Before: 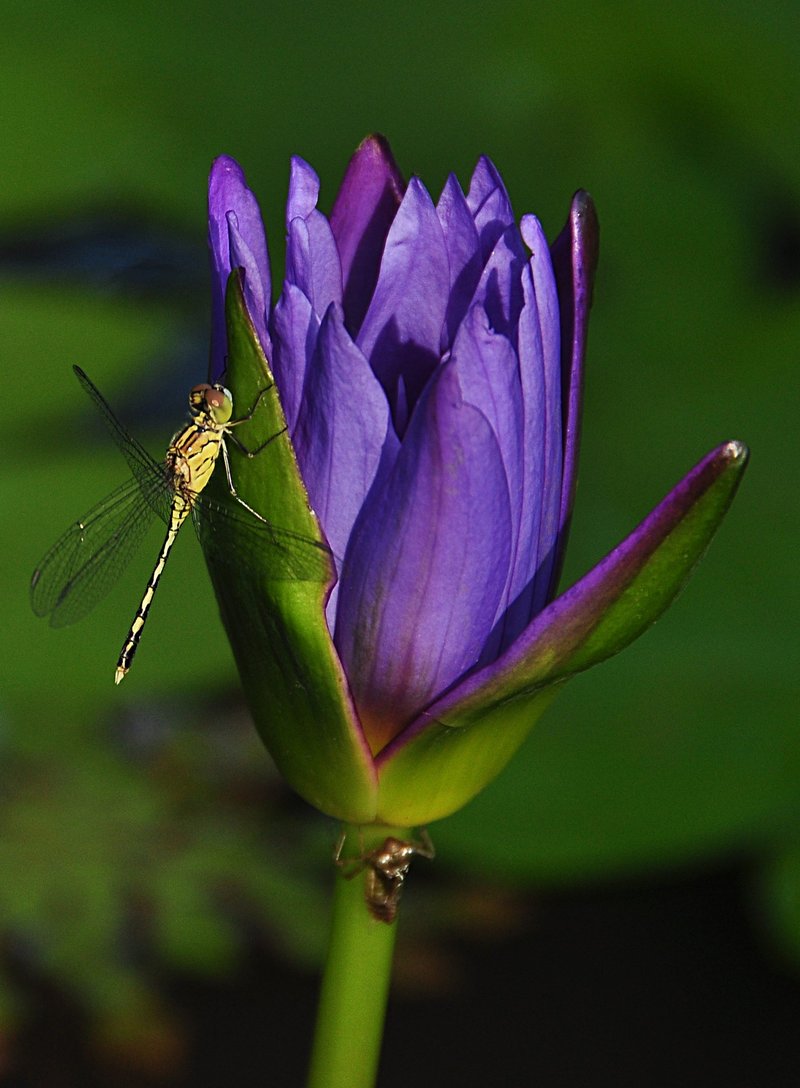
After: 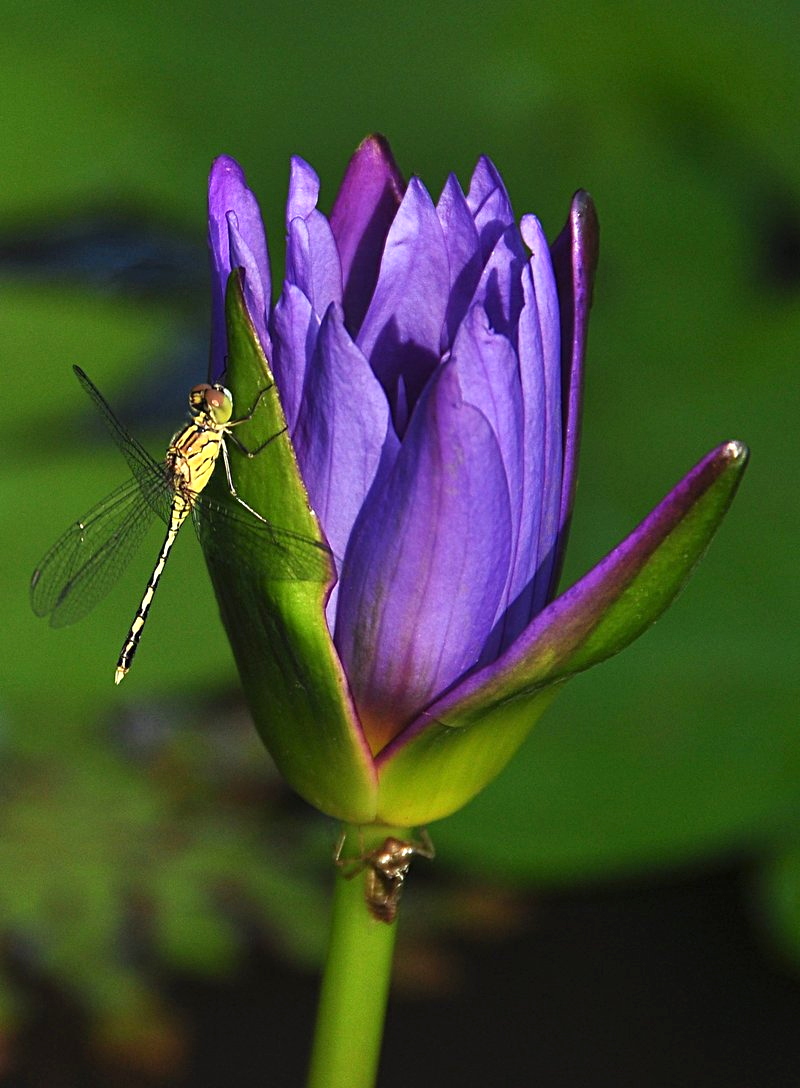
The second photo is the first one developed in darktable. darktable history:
exposure: exposure 0.638 EV, compensate exposure bias true, compensate highlight preservation false
